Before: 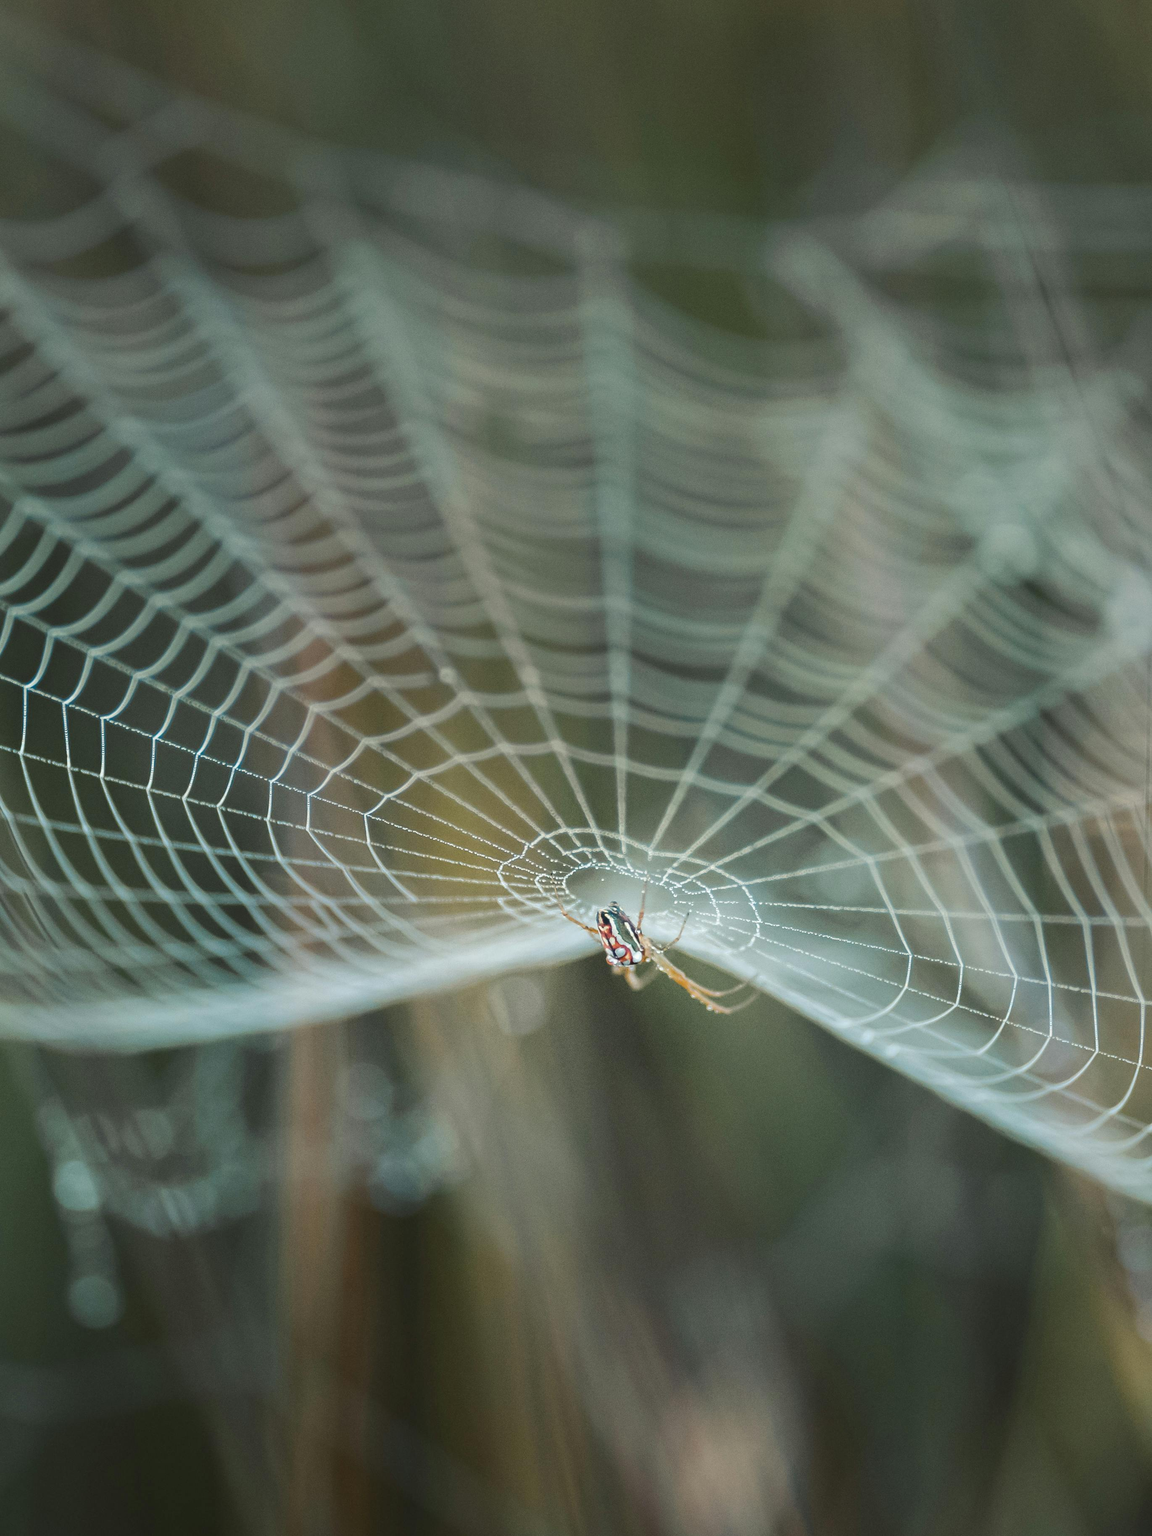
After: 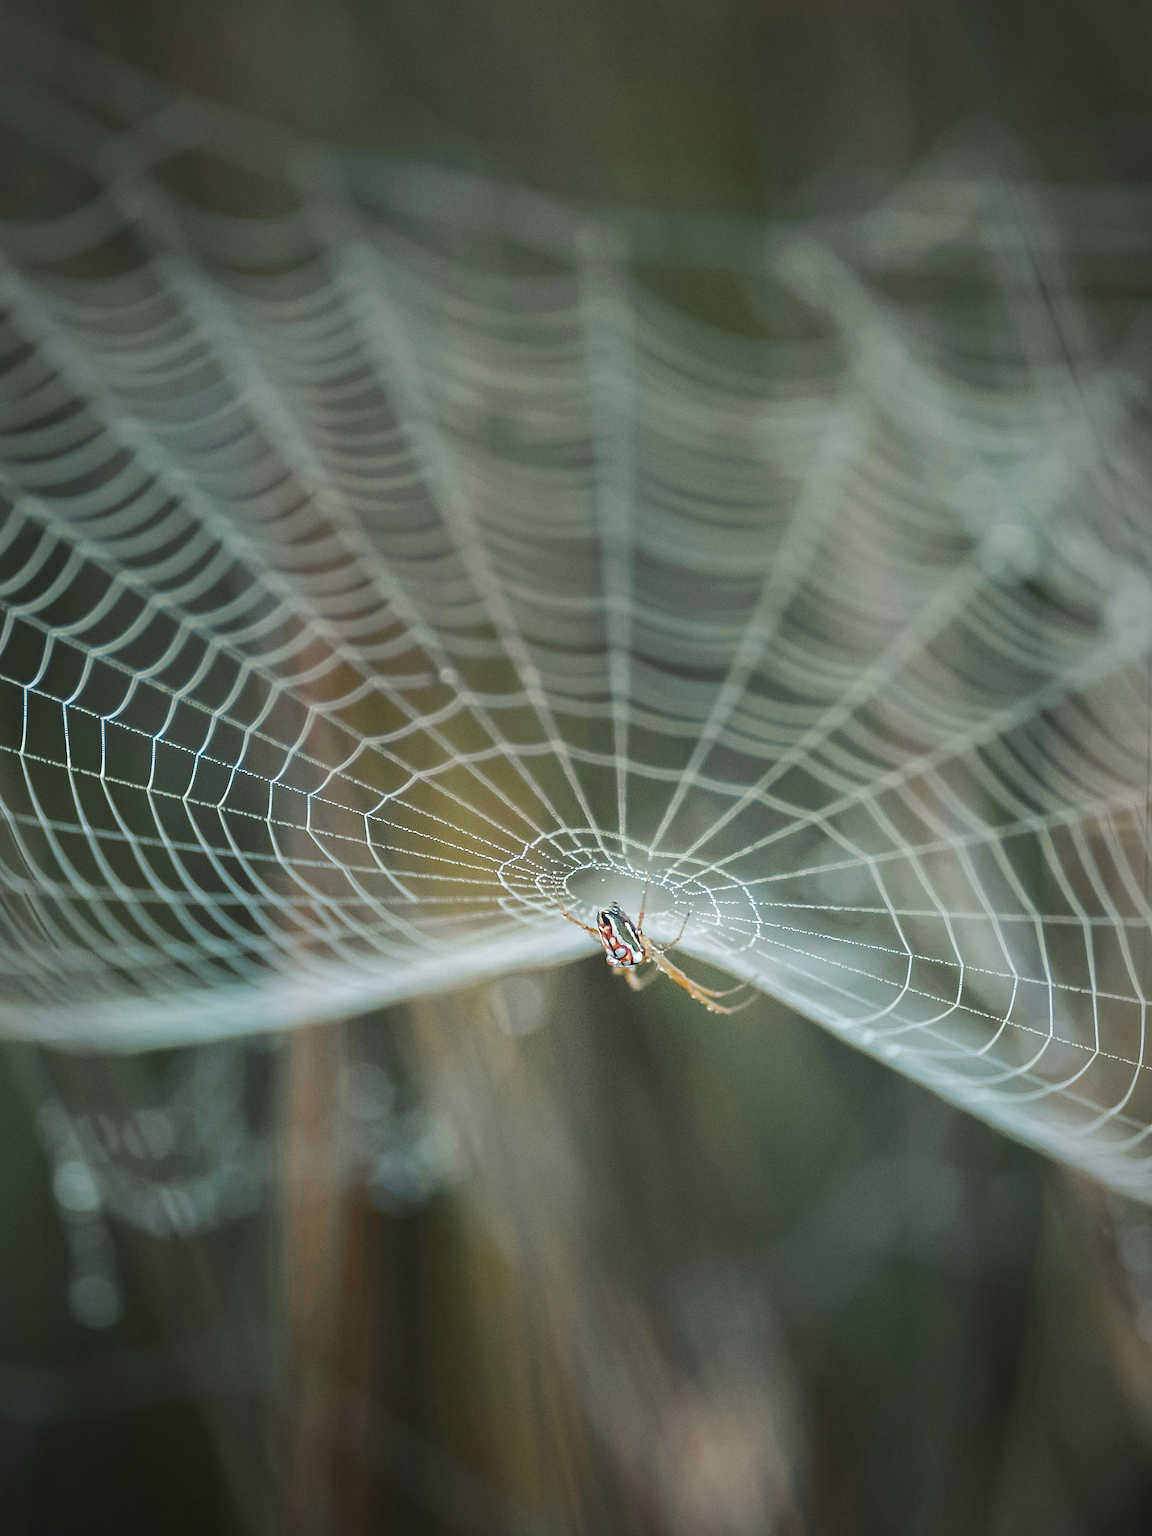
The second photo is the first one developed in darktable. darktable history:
white balance: red 1.004, blue 1.024
vignetting: fall-off start 87%, automatic ratio true
sharpen: on, module defaults
color correction: highlights b* 3
